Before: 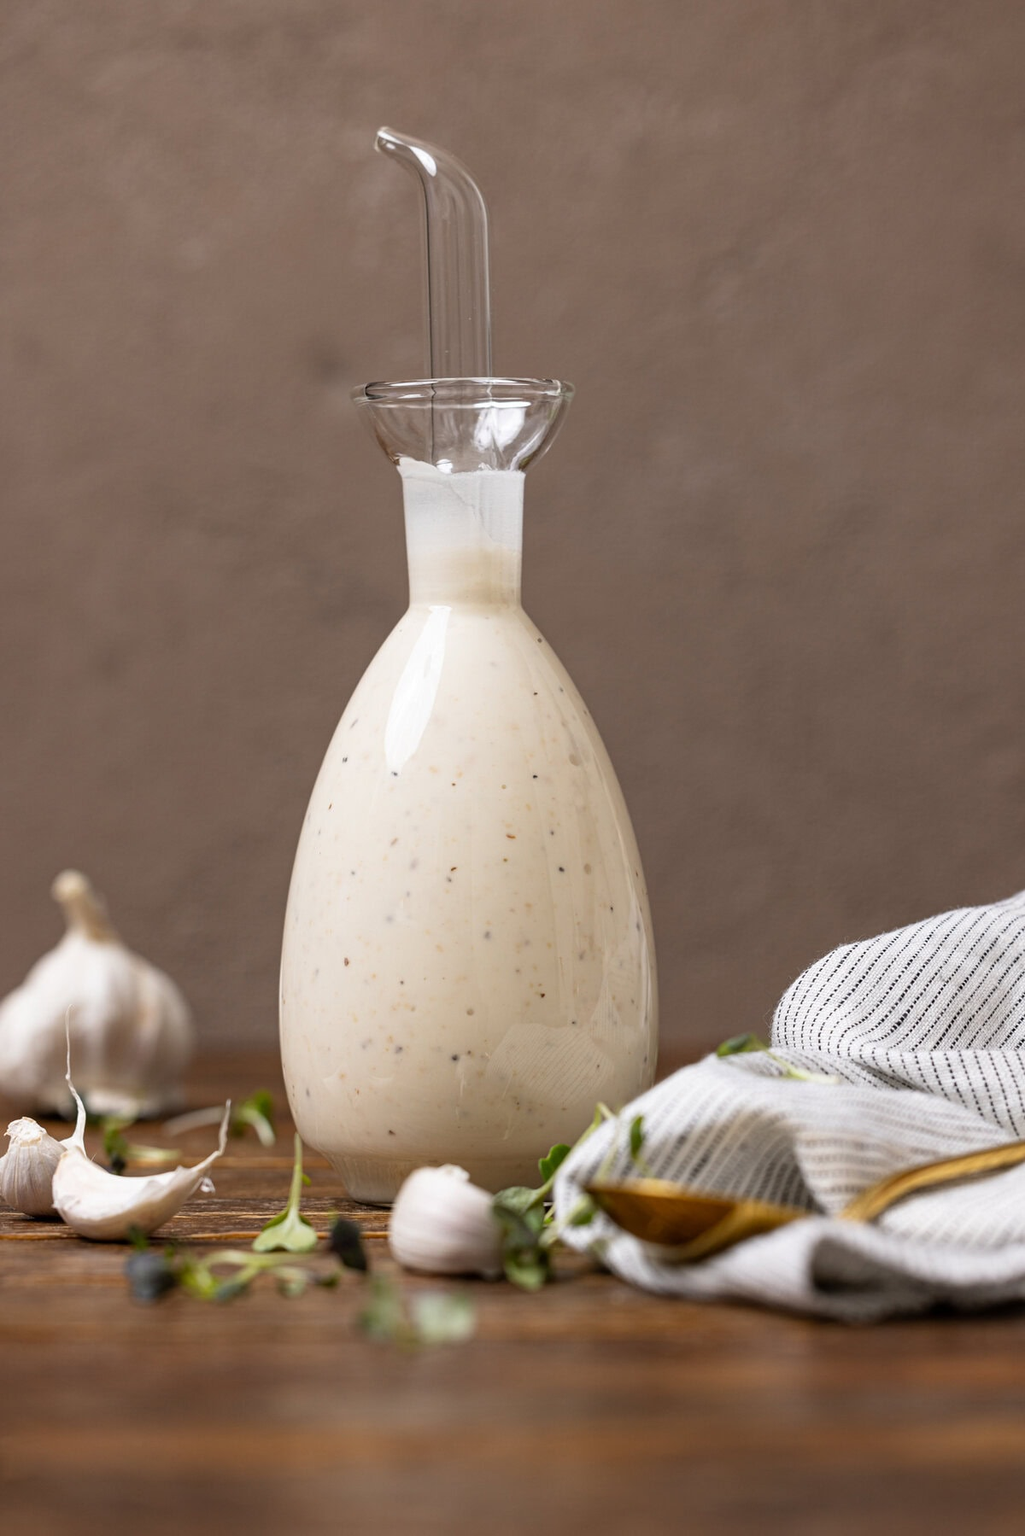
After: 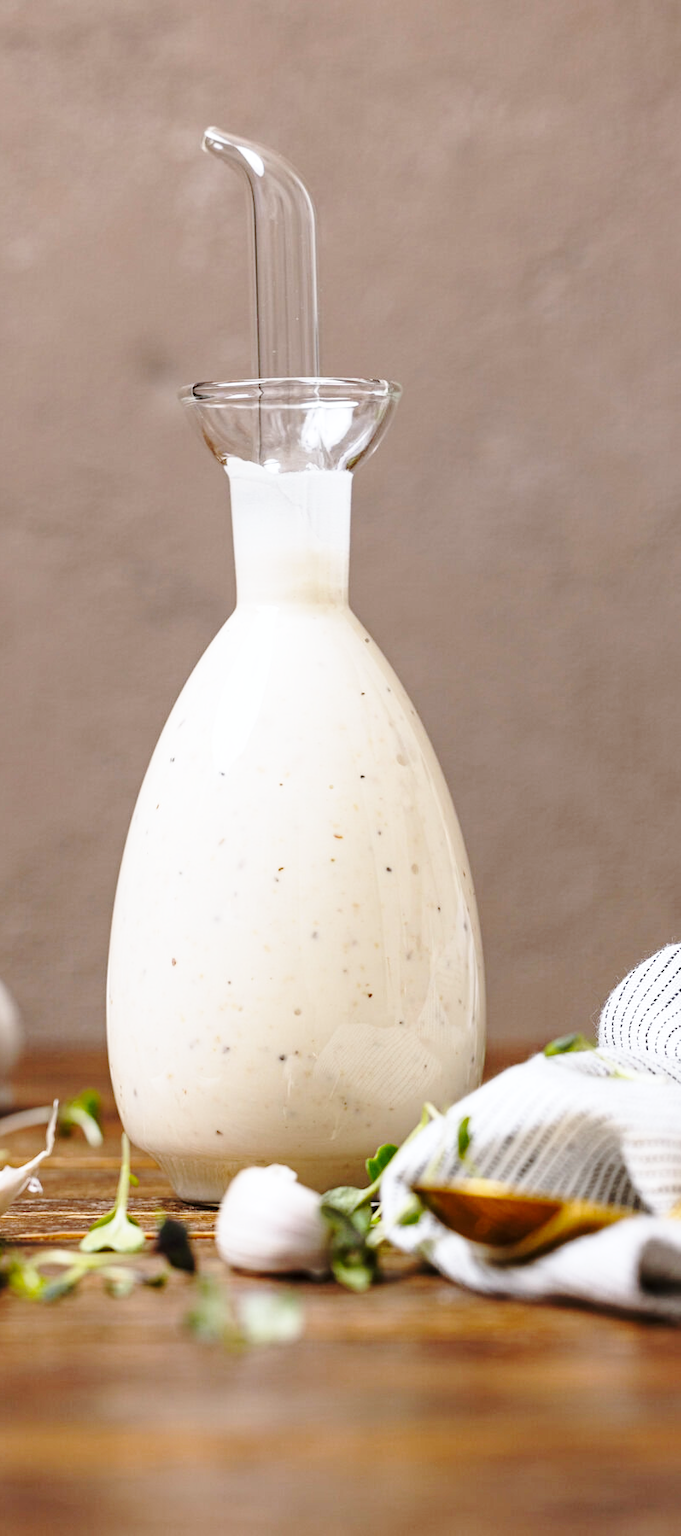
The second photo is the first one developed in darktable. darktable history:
base curve: curves: ch0 [(0, 0) (0.032, 0.037) (0.105, 0.228) (0.435, 0.76) (0.856, 0.983) (1, 1)], preserve colors none
crop: left 16.899%, right 16.556%
white balance: red 0.98, blue 1.034
